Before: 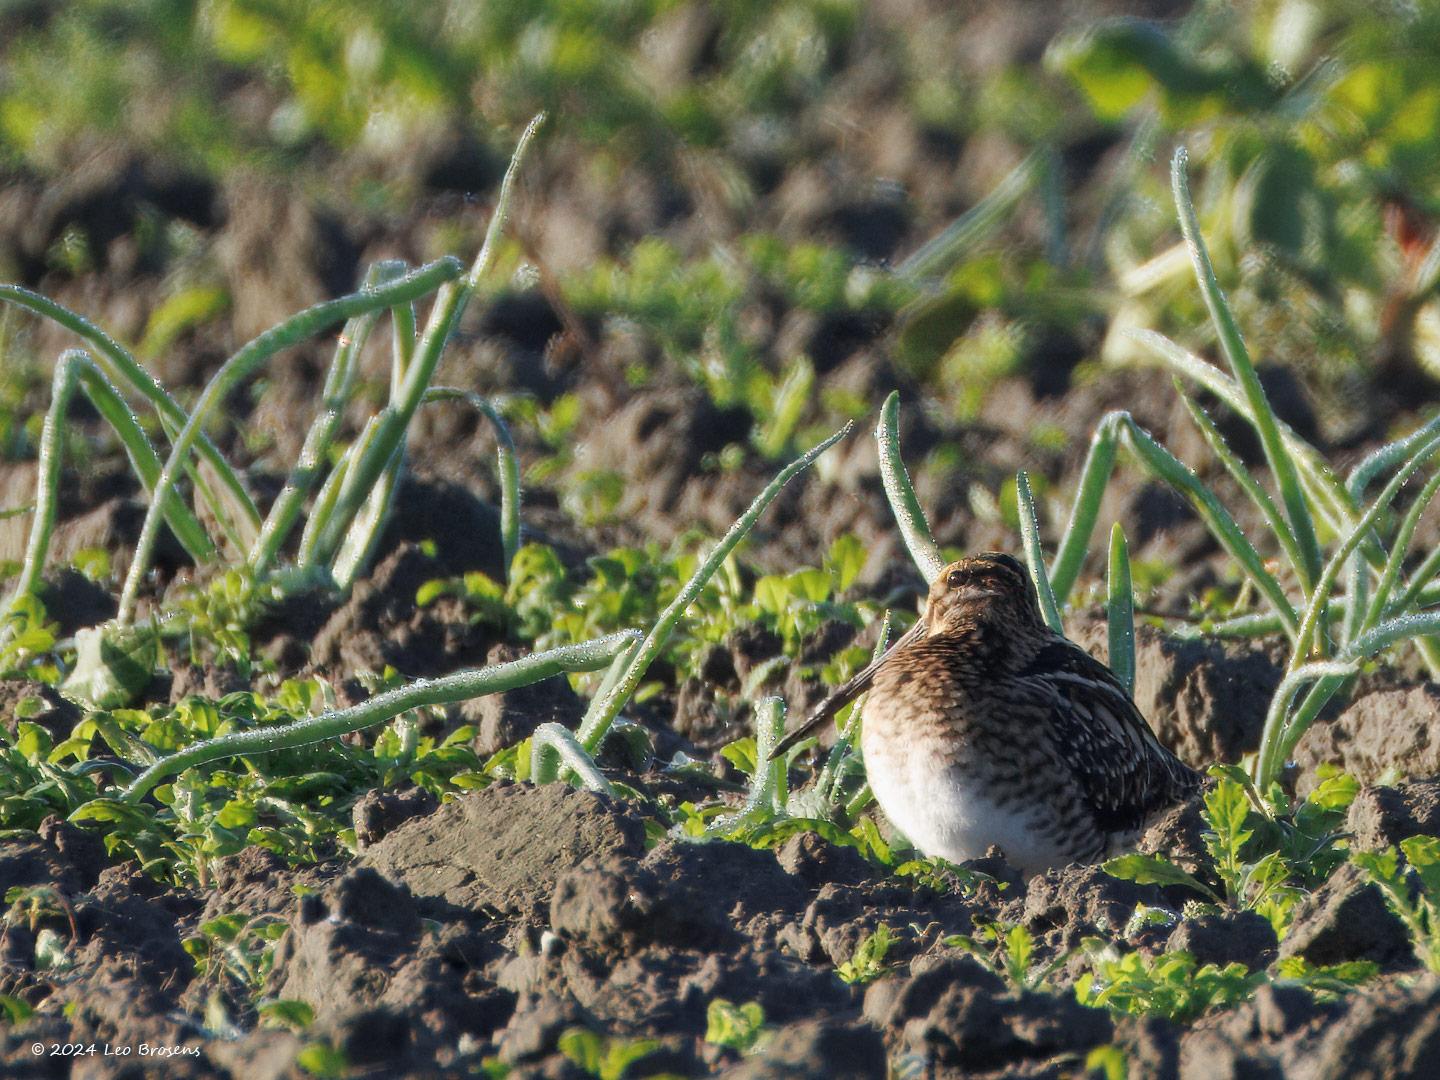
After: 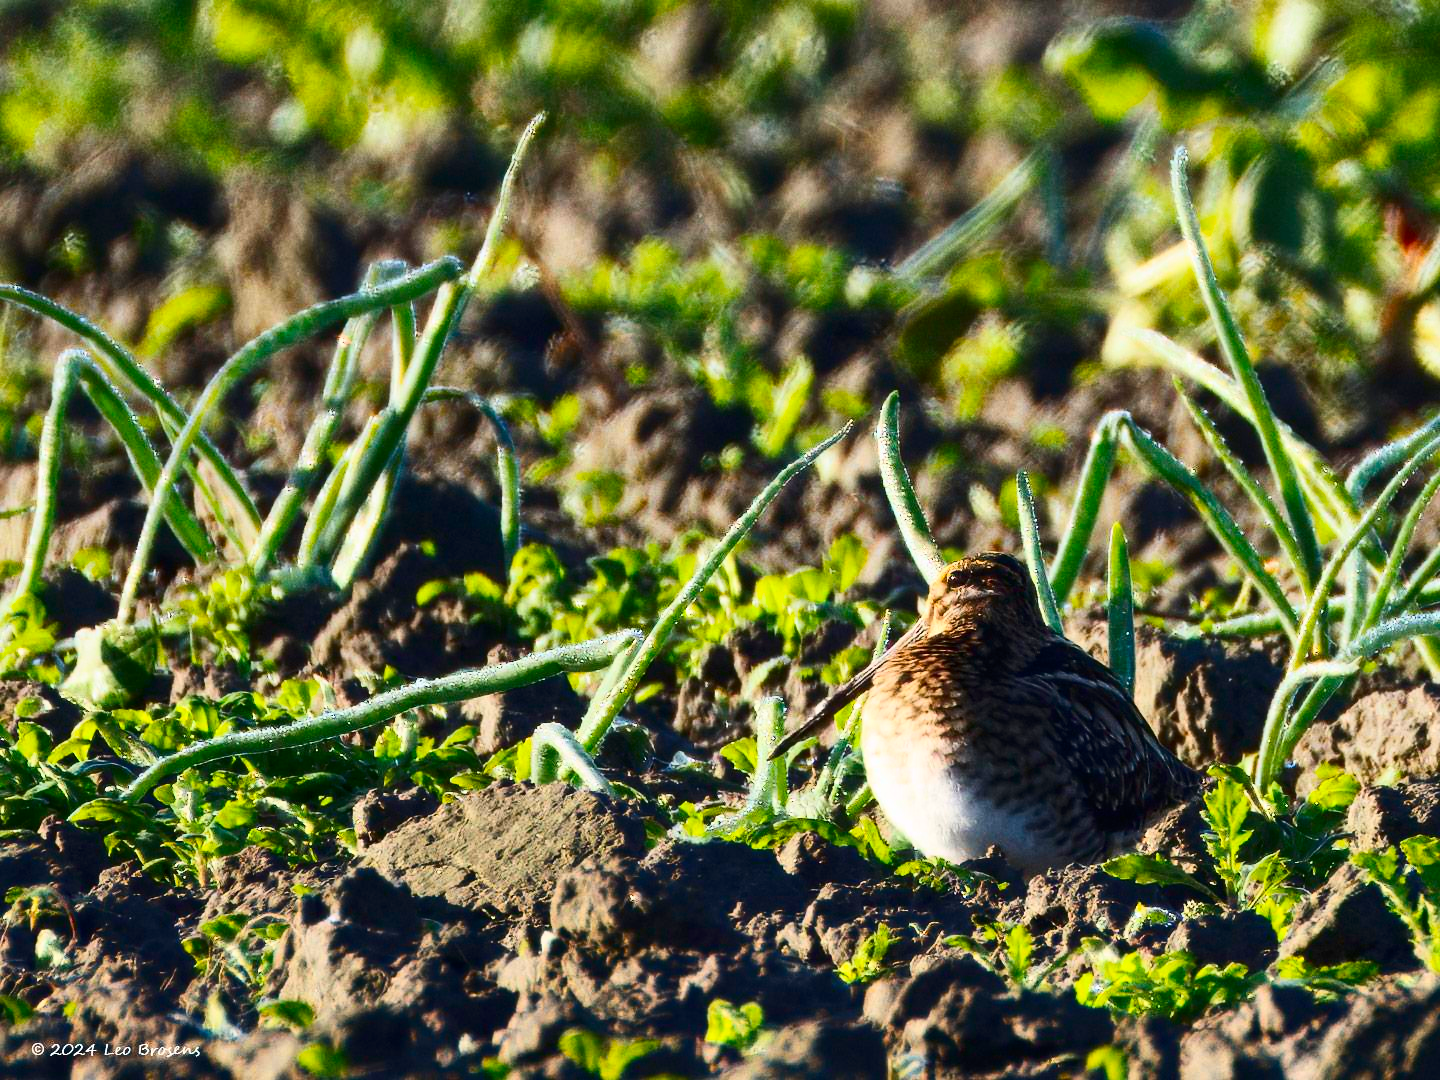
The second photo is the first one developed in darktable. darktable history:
contrast brightness saturation: contrast 0.4, brightness 0.05, saturation 0.257
color balance rgb: linear chroma grading › global chroma 14.851%, perceptual saturation grading › global saturation 19.288%
